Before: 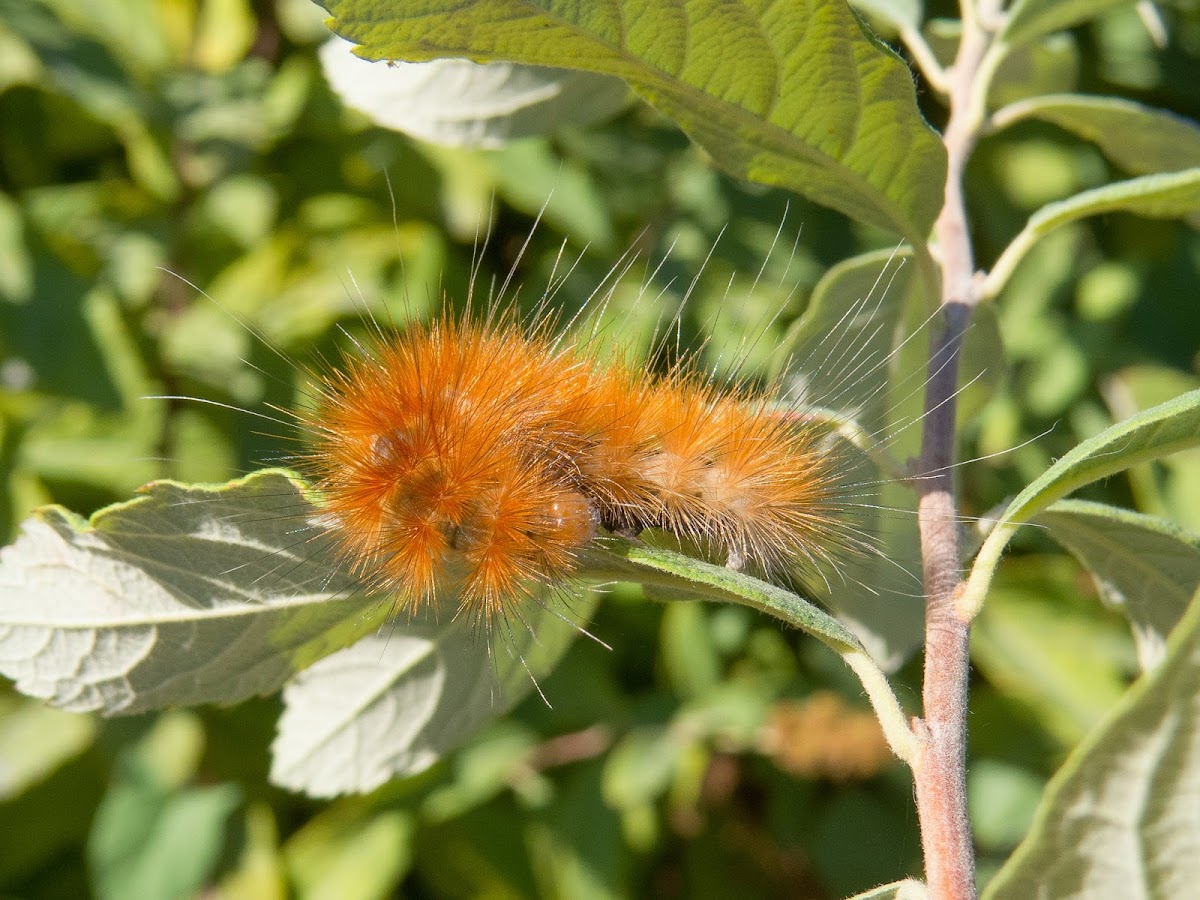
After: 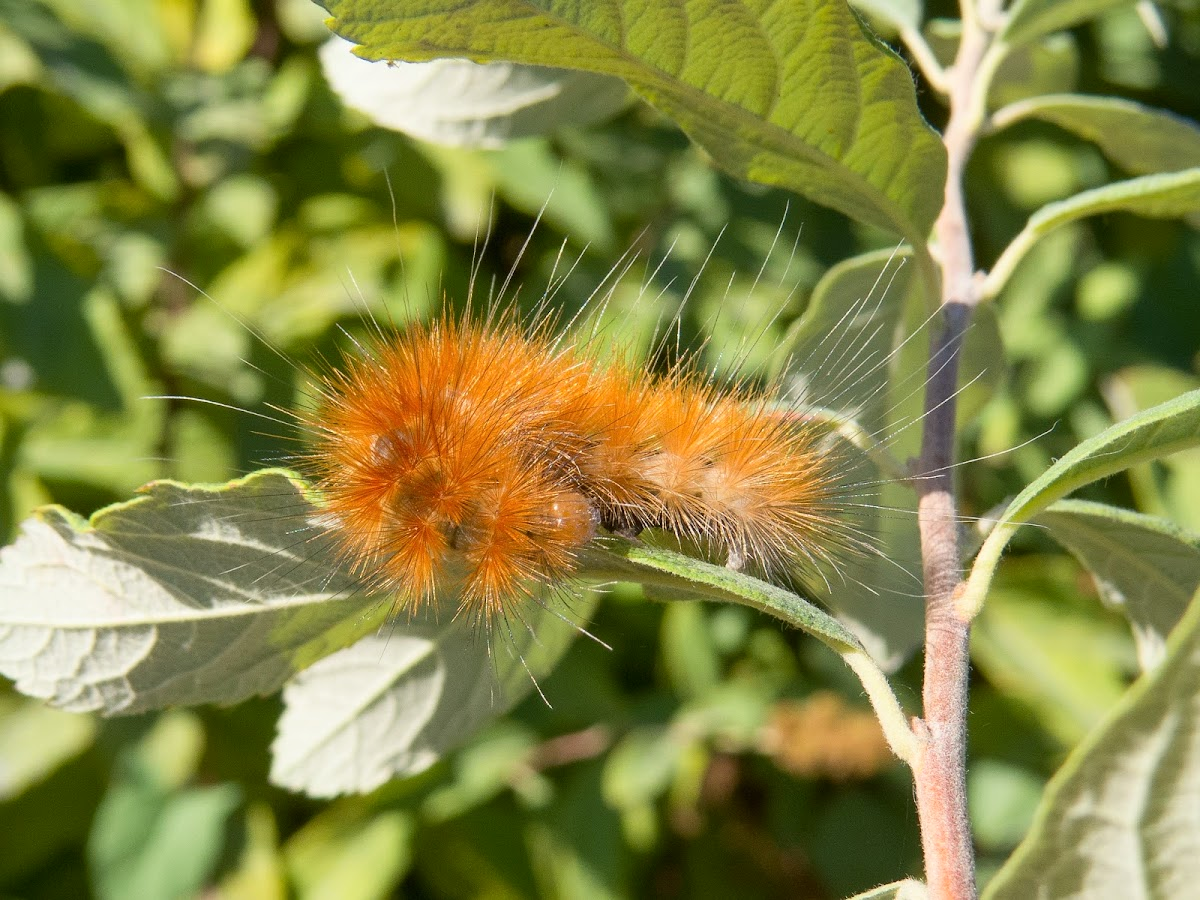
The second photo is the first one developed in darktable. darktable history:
contrast brightness saturation: contrast 0.104, brightness 0.015, saturation 0.021
